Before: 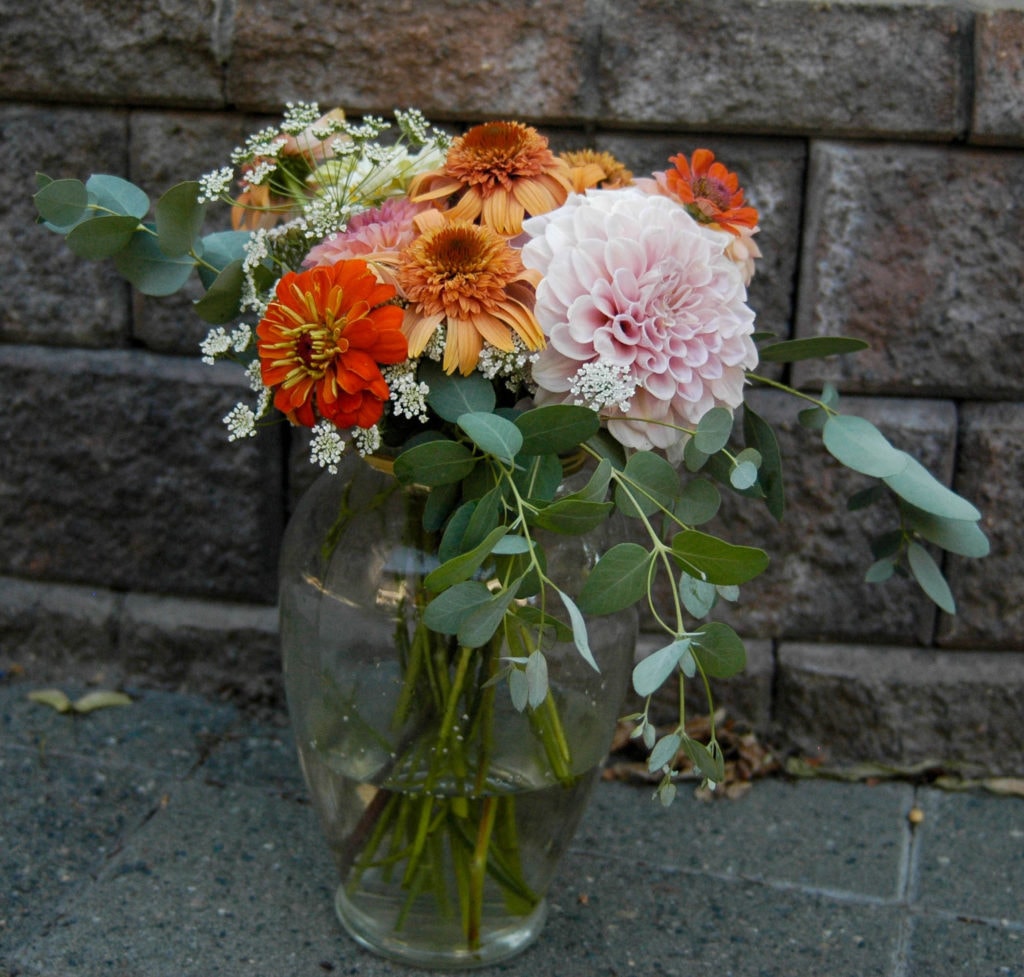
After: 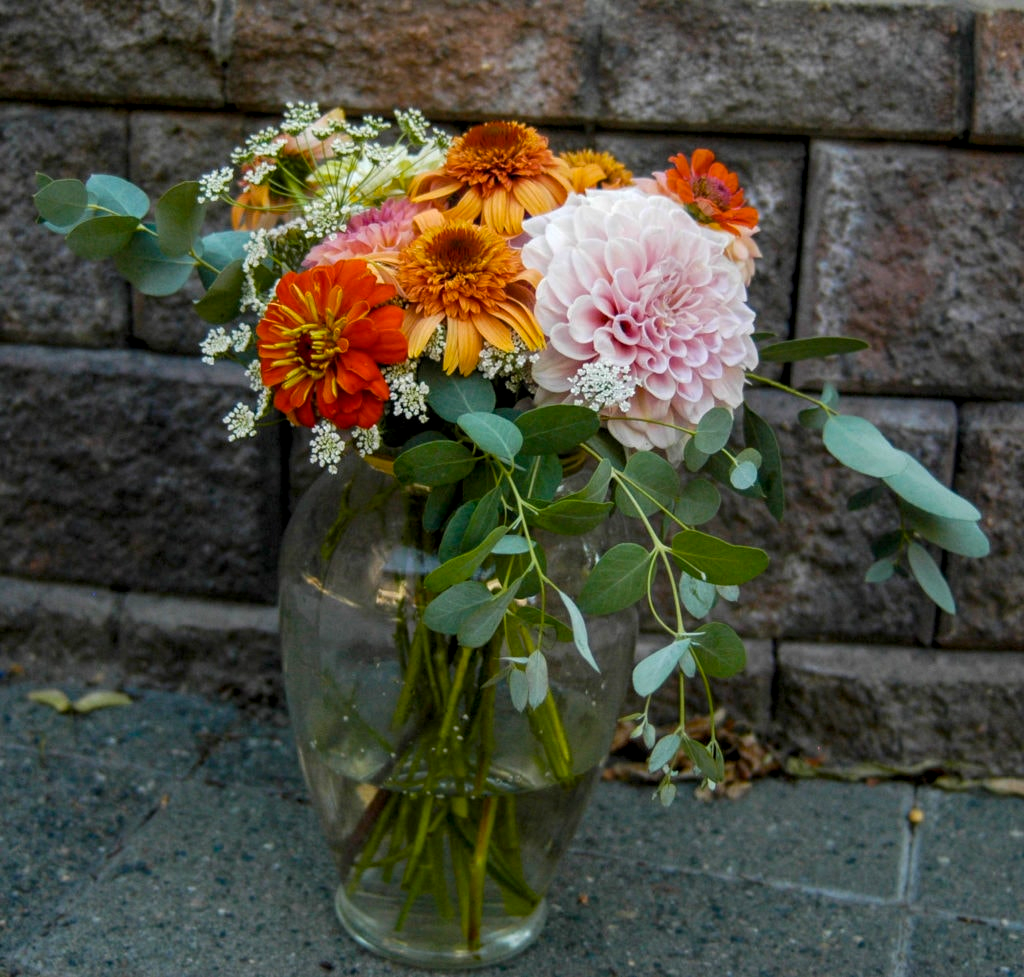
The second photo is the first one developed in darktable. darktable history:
color balance rgb: perceptual saturation grading › global saturation 25%, global vibrance 20%
local contrast: on, module defaults
